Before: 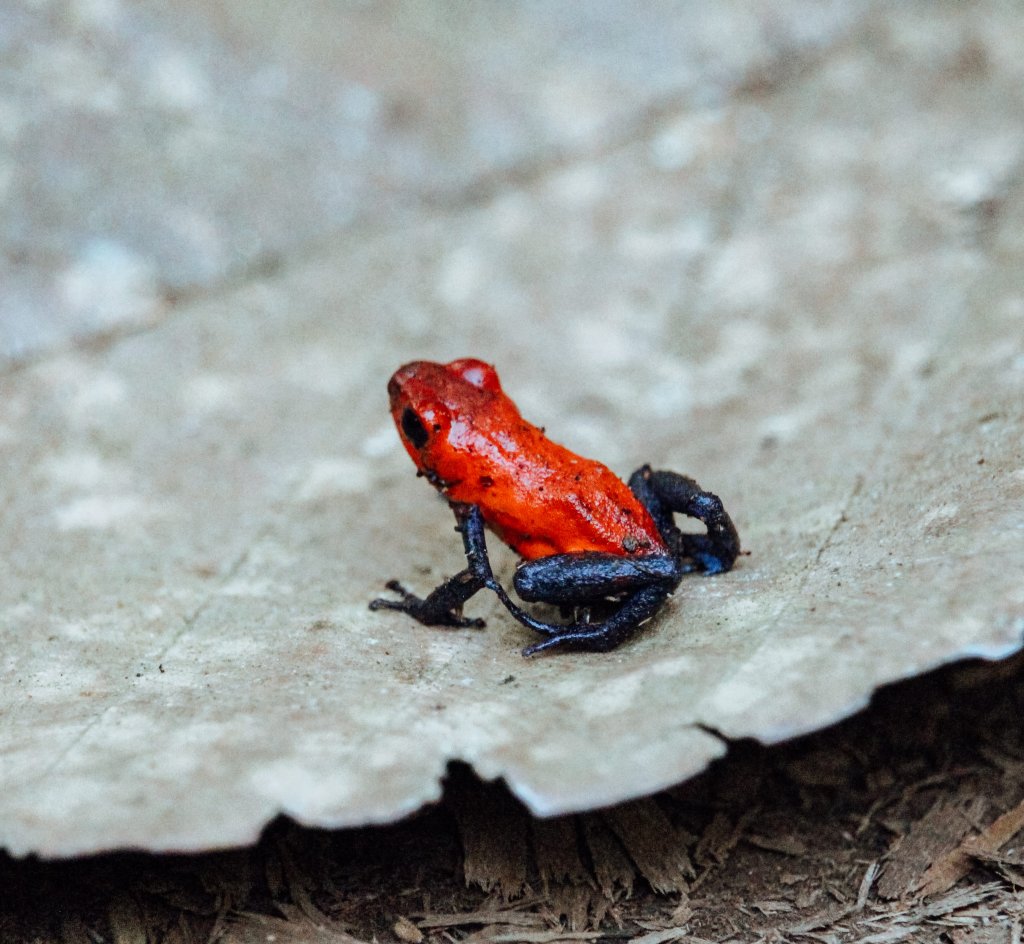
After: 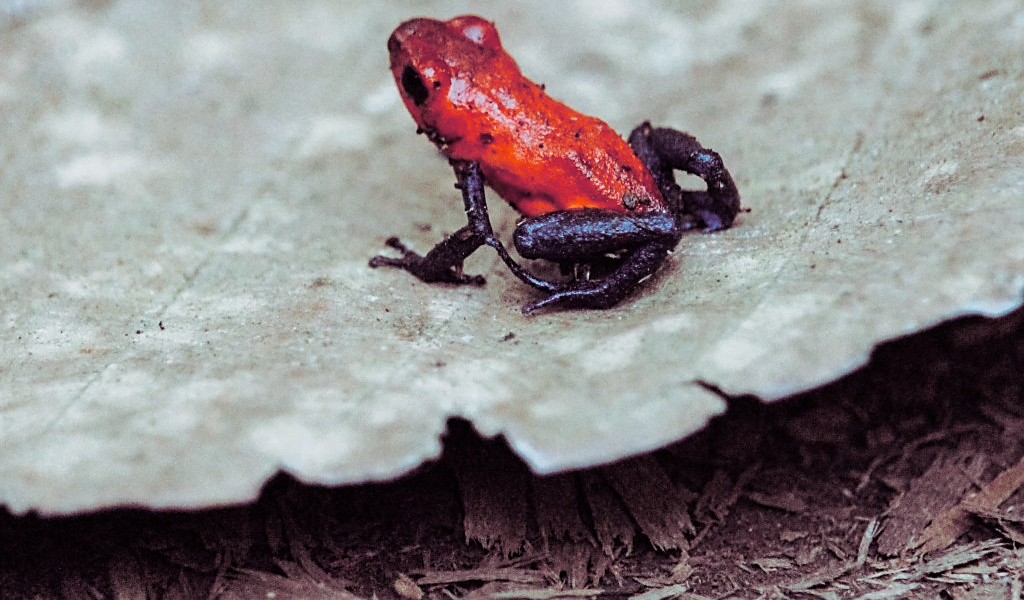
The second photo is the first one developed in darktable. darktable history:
split-toning: shadows › hue 316.8°, shadows › saturation 0.47, highlights › hue 201.6°, highlights › saturation 0, balance -41.97, compress 28.01%
sharpen: radius 1.864, amount 0.398, threshold 1.271
crop and rotate: top 36.435%
